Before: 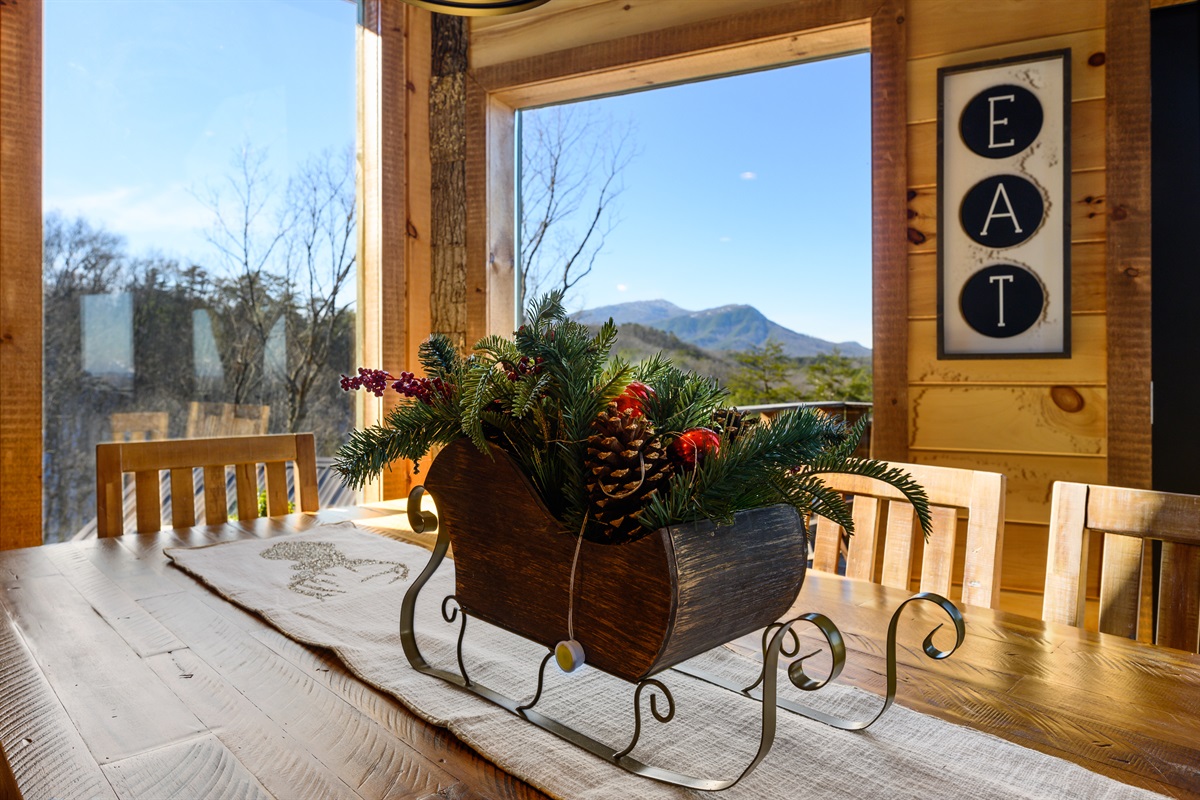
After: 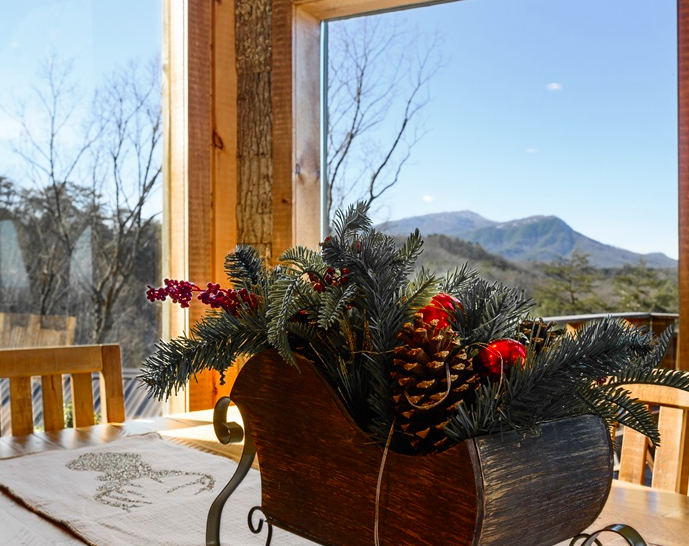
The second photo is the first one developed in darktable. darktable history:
crop: left 16.248%, top 11.2%, right 26.279%, bottom 20.546%
color zones: curves: ch1 [(0, 0.679) (0.143, 0.647) (0.286, 0.261) (0.378, -0.011) (0.571, 0.396) (0.714, 0.399) (0.857, 0.406) (1, 0.679)]
